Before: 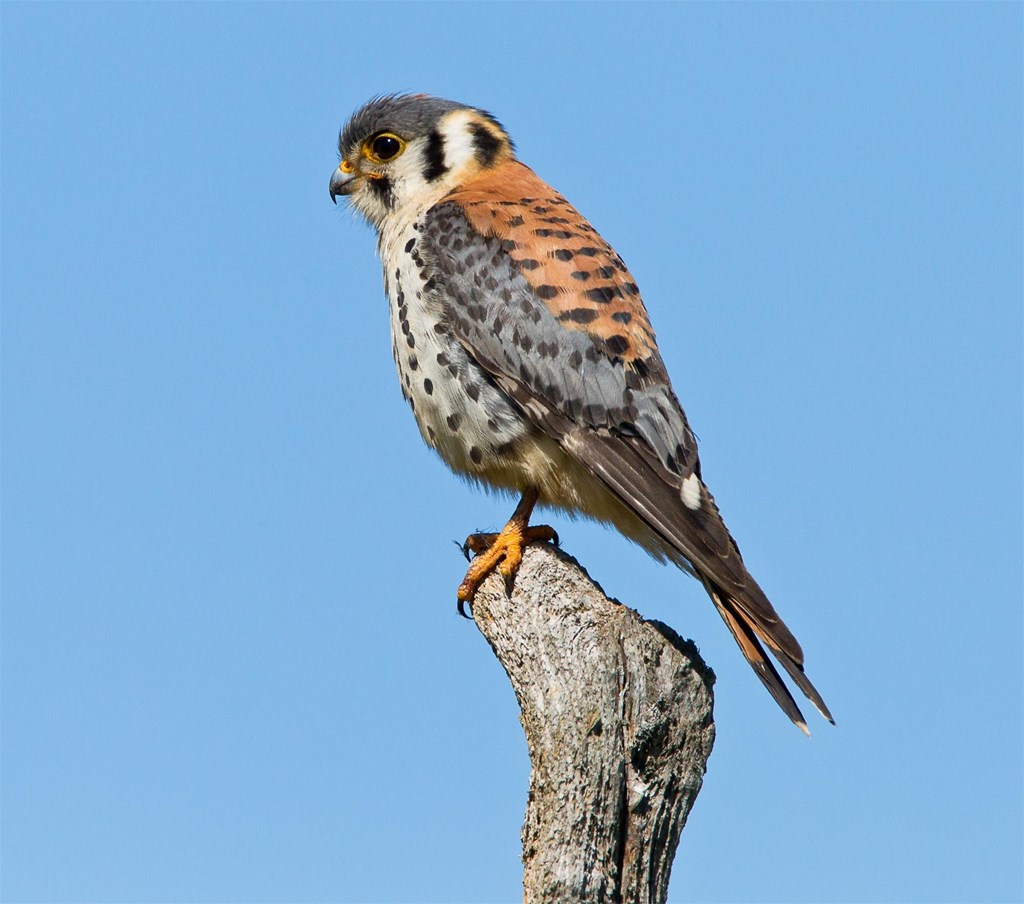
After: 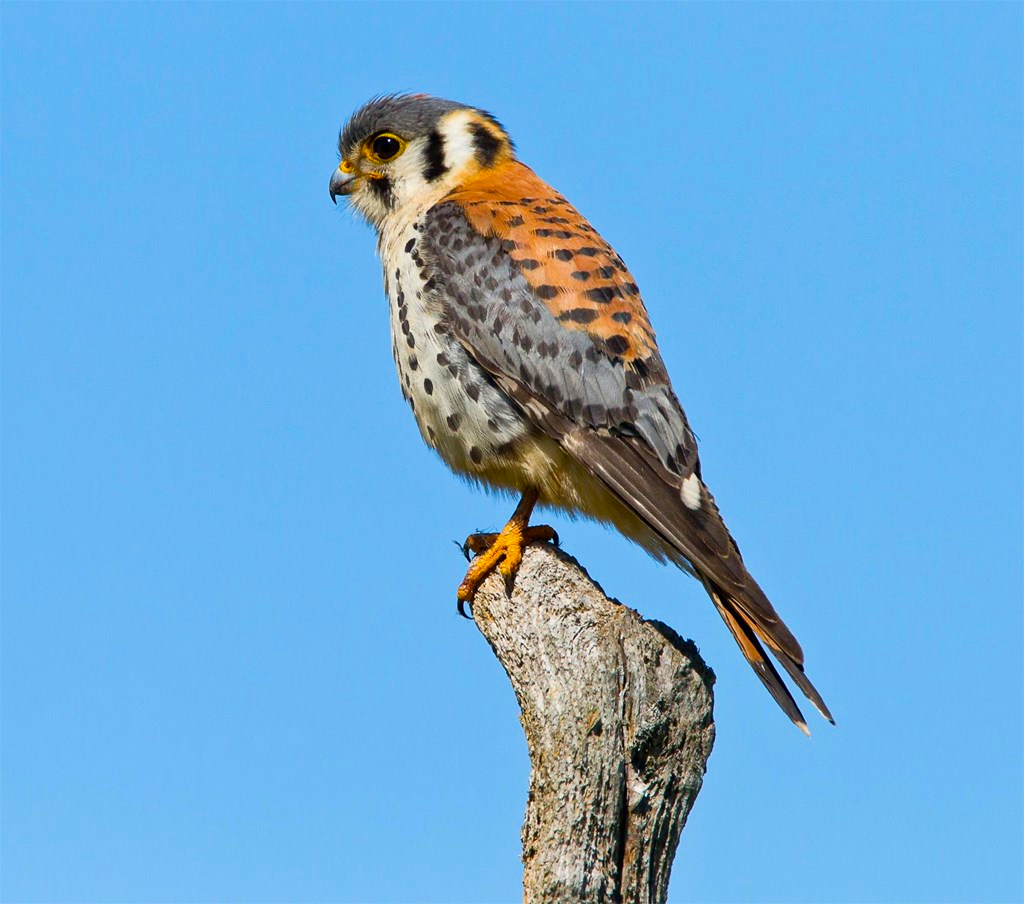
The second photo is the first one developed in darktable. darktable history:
color balance rgb: linear chroma grading › global chroma 8.728%, perceptual saturation grading › global saturation 25.827%
